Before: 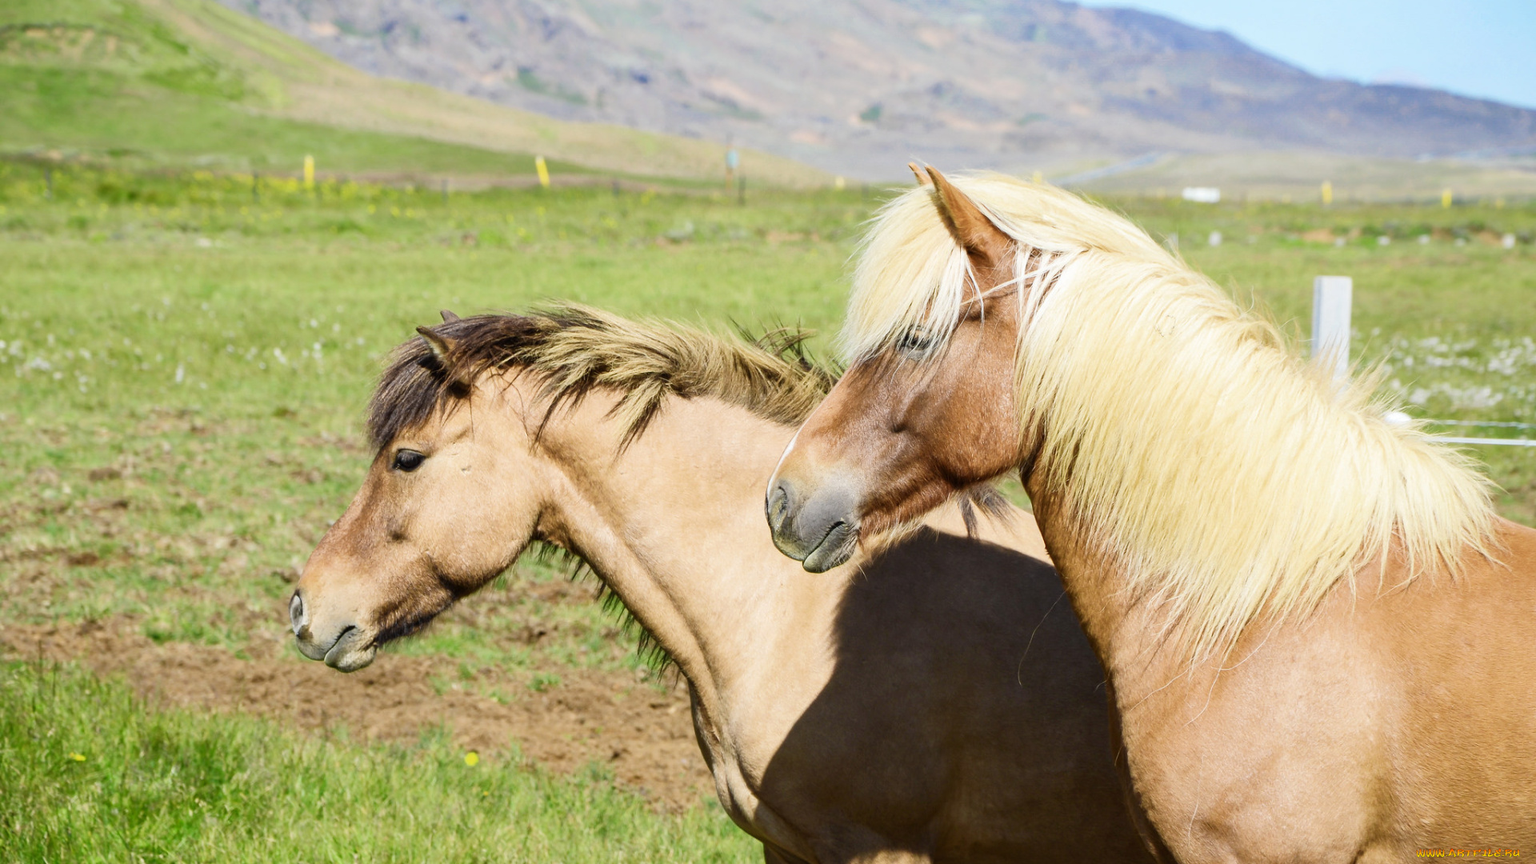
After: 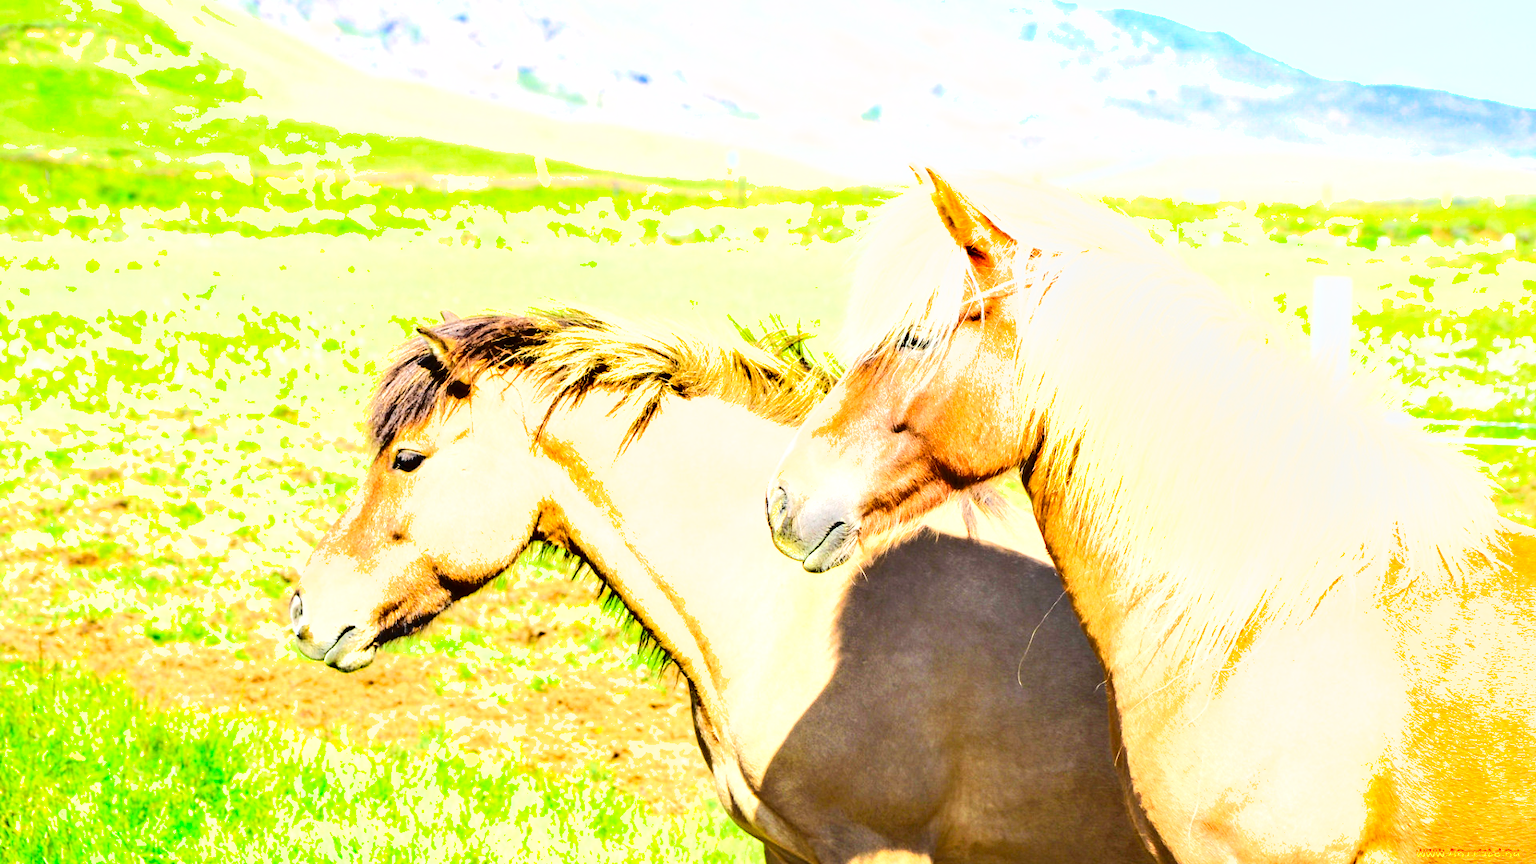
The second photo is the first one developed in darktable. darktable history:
shadows and highlights: shadows 4.98, soften with gaussian
exposure: black level correction 0.001, exposure 1.128 EV, compensate highlight preservation false
tone equalizer: -7 EV 0.16 EV, -6 EV 0.627 EV, -5 EV 1.19 EV, -4 EV 1.32 EV, -3 EV 1.17 EV, -2 EV 0.6 EV, -1 EV 0.157 EV, edges refinement/feathering 500, mask exposure compensation -1.57 EV, preserve details guided filter
contrast brightness saturation: contrast 0.196, brightness 0.169, saturation 0.217
